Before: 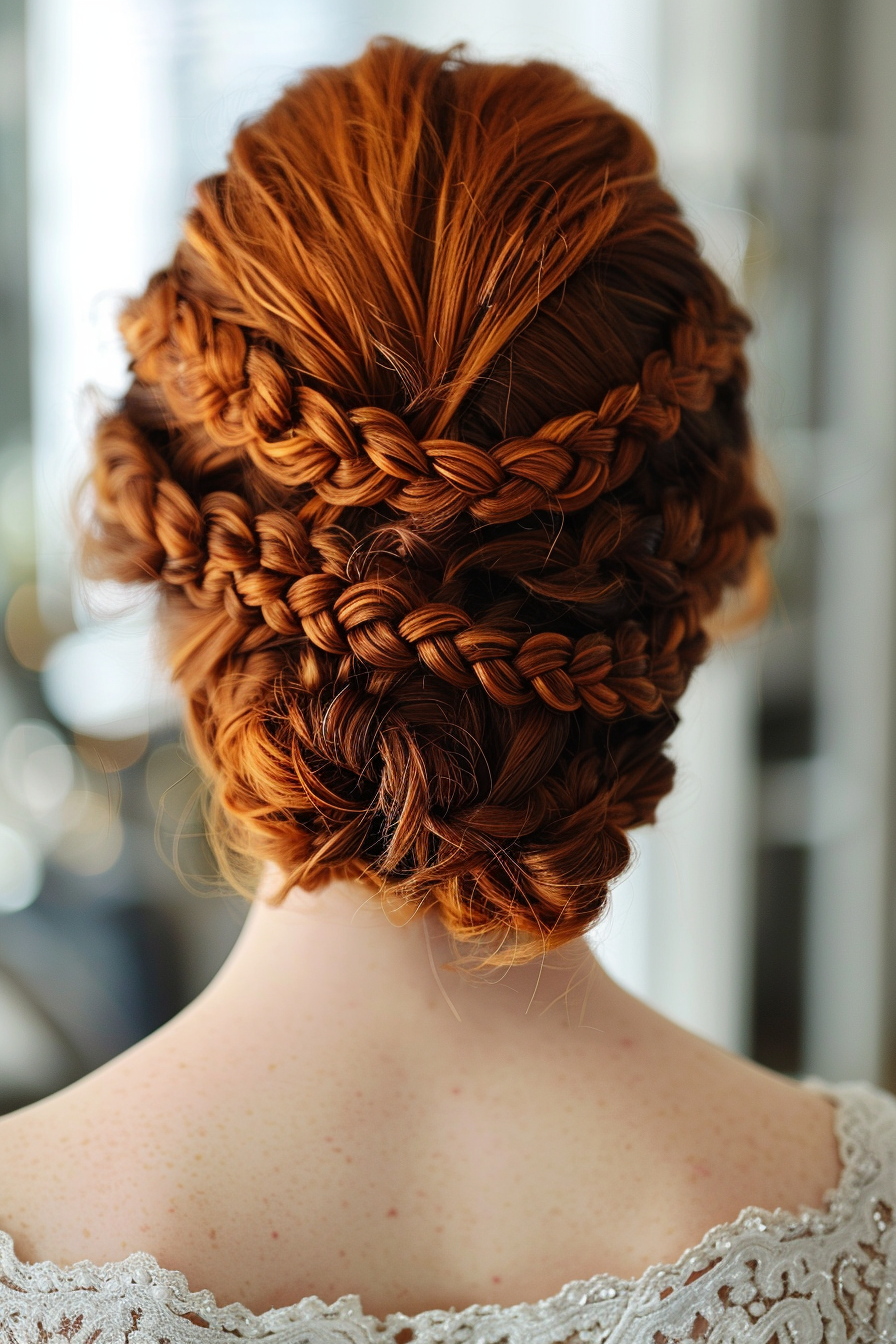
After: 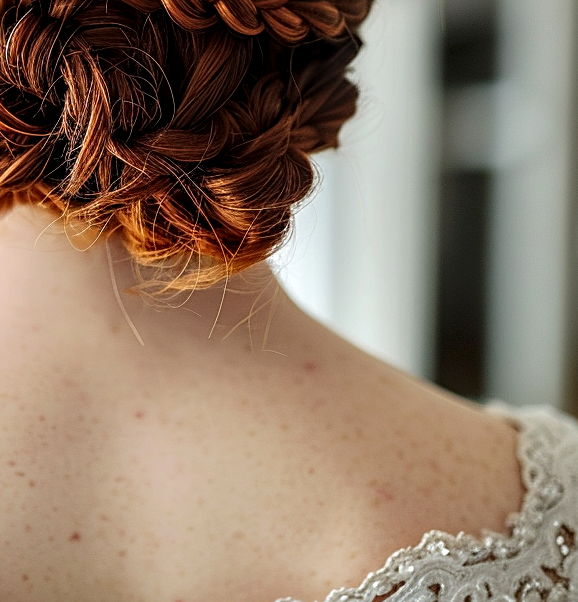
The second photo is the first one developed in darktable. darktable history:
sharpen: on, module defaults
local contrast: detail 142%
crop and rotate: left 35.484%, top 50.338%, bottom 4.829%
